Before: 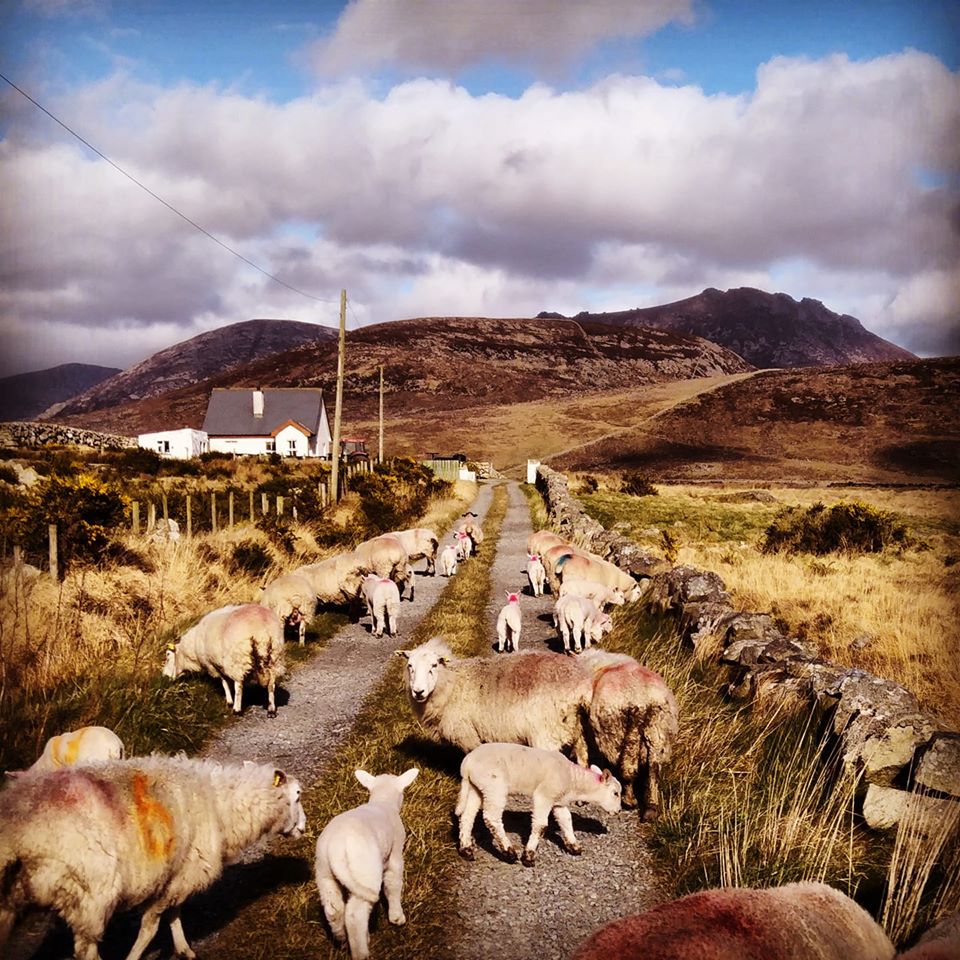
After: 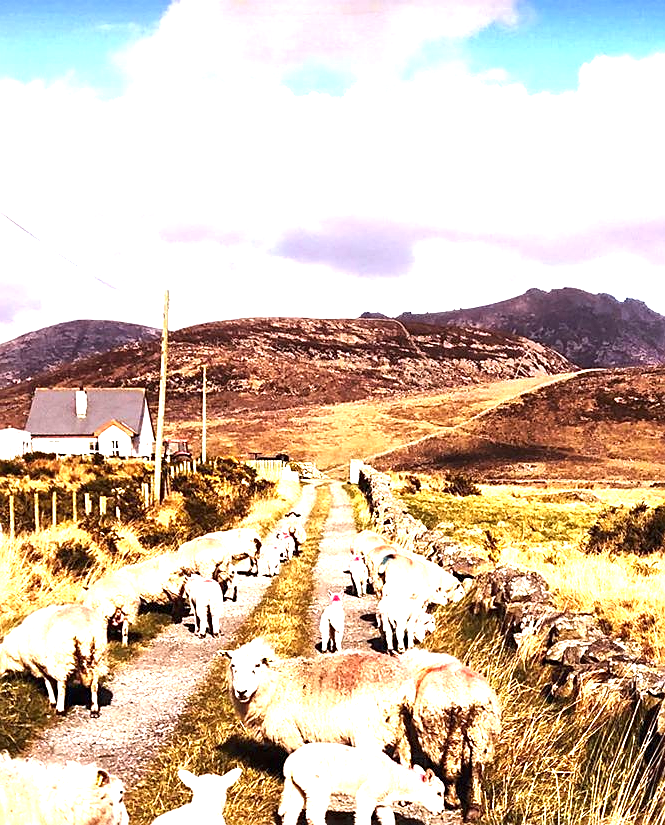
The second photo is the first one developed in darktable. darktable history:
crop: left 18.479%, right 12.2%, bottom 13.971%
exposure: black level correction 0, exposure 1.675 EV, compensate exposure bias true, compensate highlight preservation false
sharpen: on, module defaults
